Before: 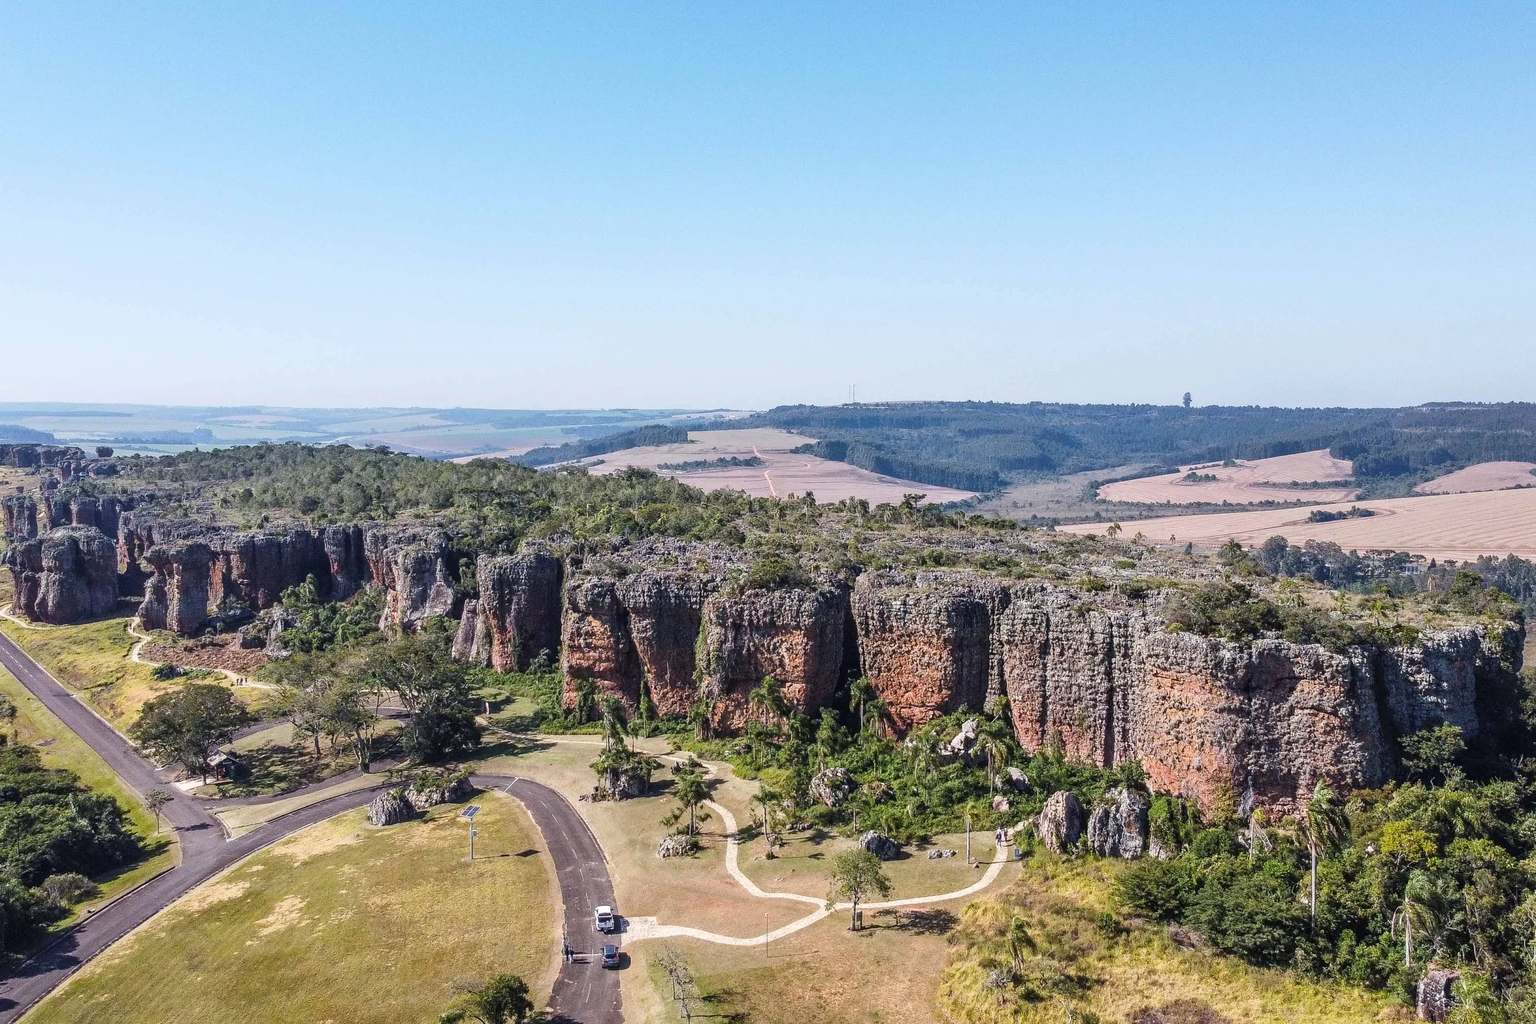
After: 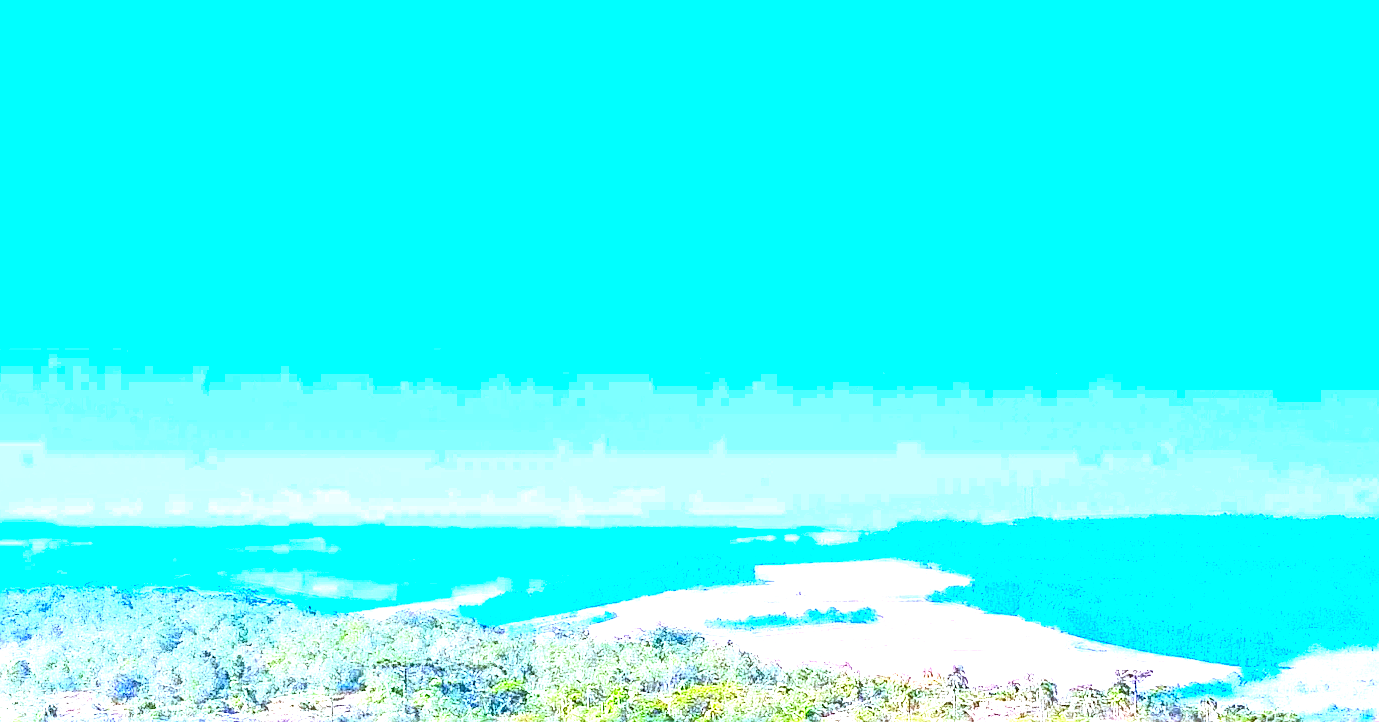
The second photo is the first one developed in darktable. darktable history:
contrast brightness saturation: contrast 0.2, brightness 0.2, saturation 0.8
exposure: exposure 3 EV, compensate highlight preservation false
color contrast: green-magenta contrast 1.2, blue-yellow contrast 1.2
sharpen: on, module defaults
crop: left 15.306%, top 9.065%, right 30.789%, bottom 48.638%
color calibration: x 0.37, y 0.382, temperature 4313.32 K
rgb curve: curves: ch0 [(0, 0) (0.093, 0.159) (0.241, 0.265) (0.414, 0.42) (1, 1)], compensate middle gray true, preserve colors basic power
